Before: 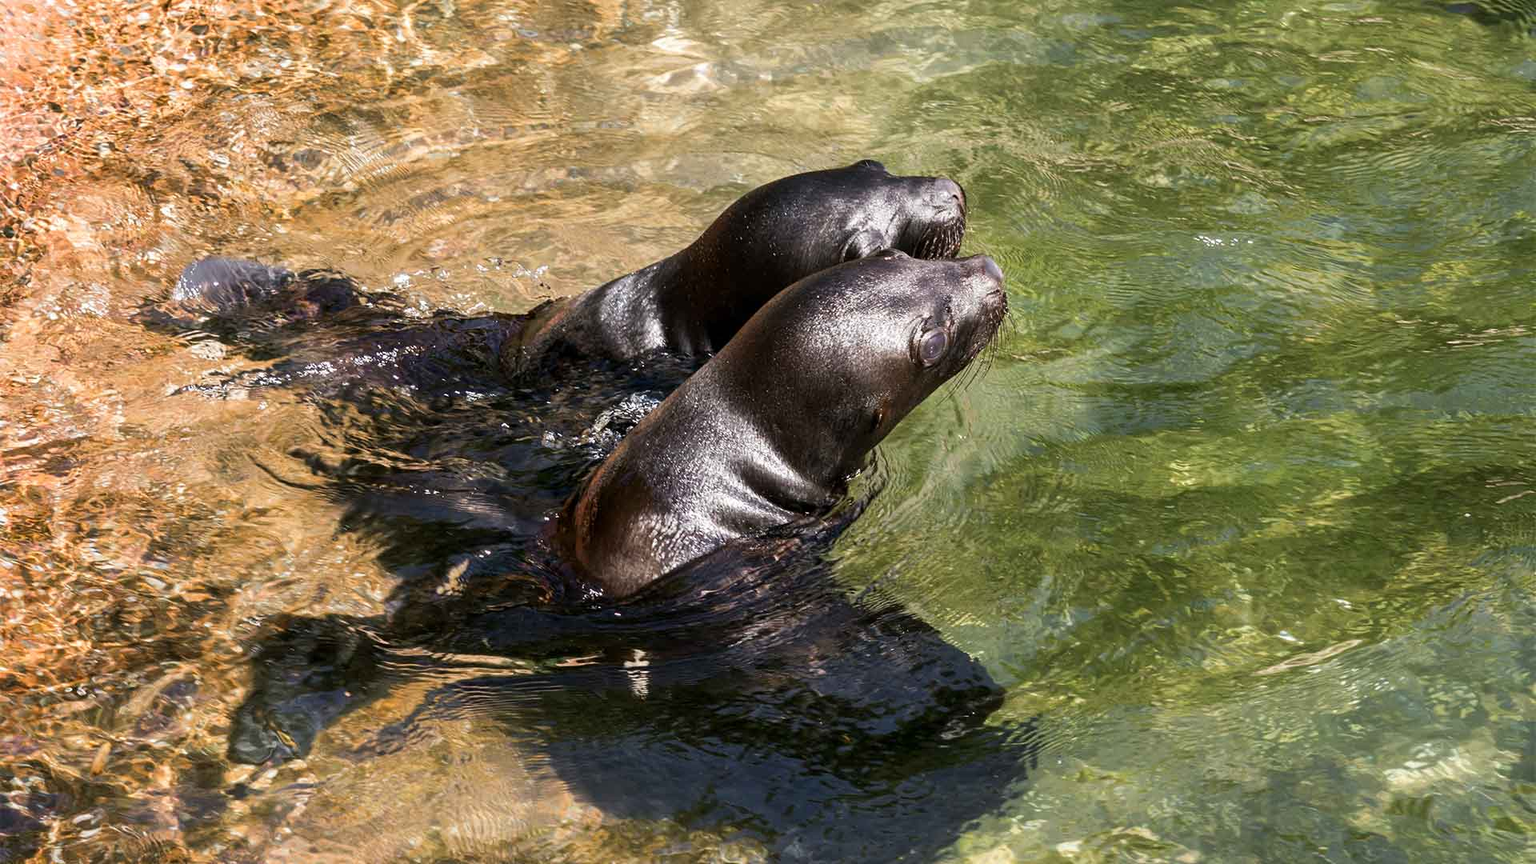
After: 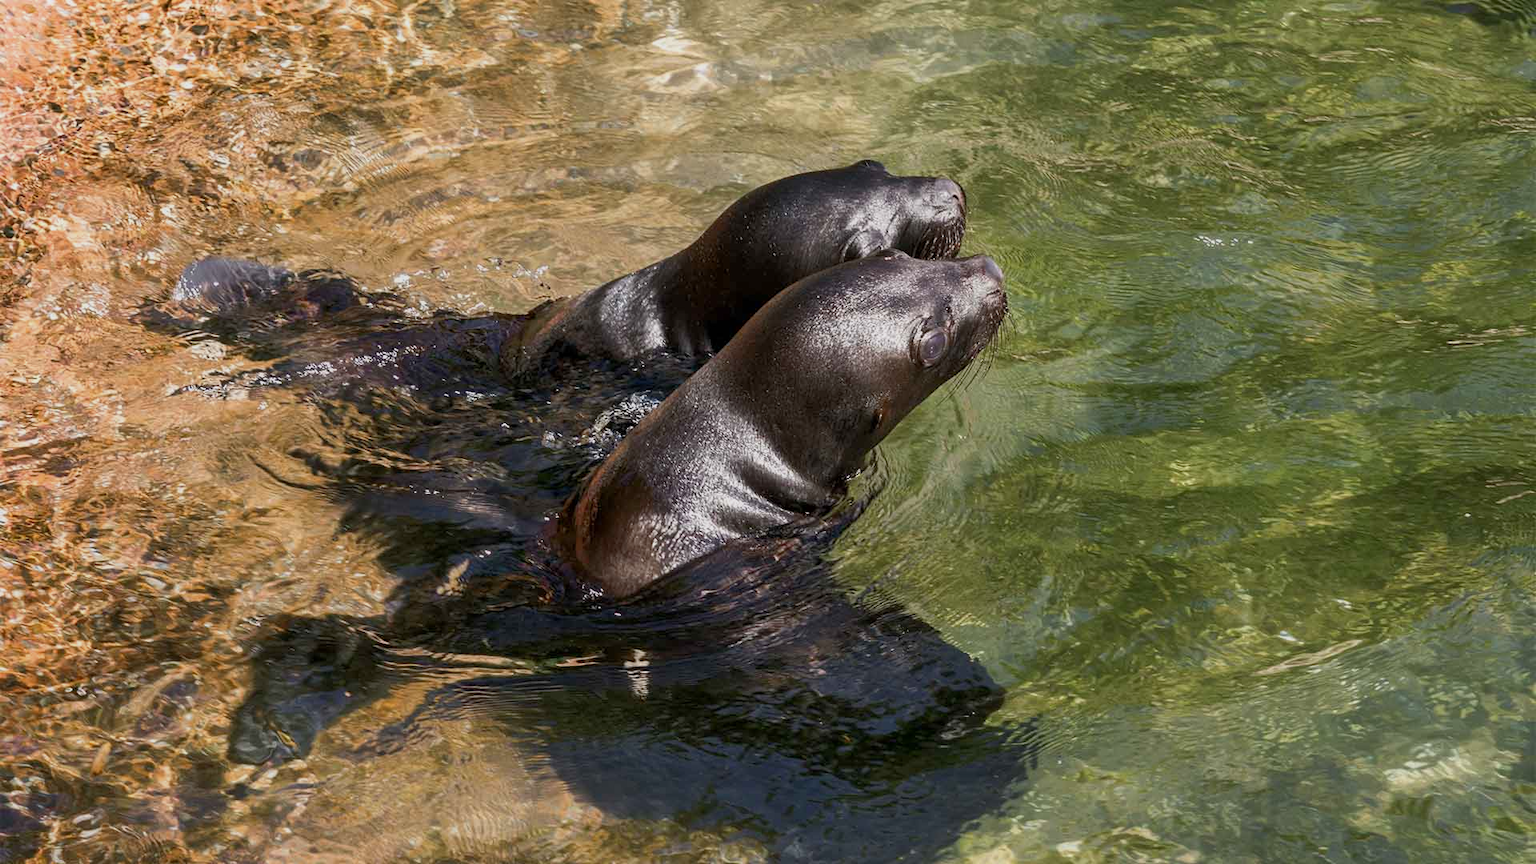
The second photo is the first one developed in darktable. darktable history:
tone equalizer: -8 EV 0.26 EV, -7 EV 0.385 EV, -6 EV 0.419 EV, -5 EV 0.221 EV, -3 EV -0.277 EV, -2 EV -0.418 EV, -1 EV -0.39 EV, +0 EV -0.259 EV, mask exposure compensation -0.511 EV
